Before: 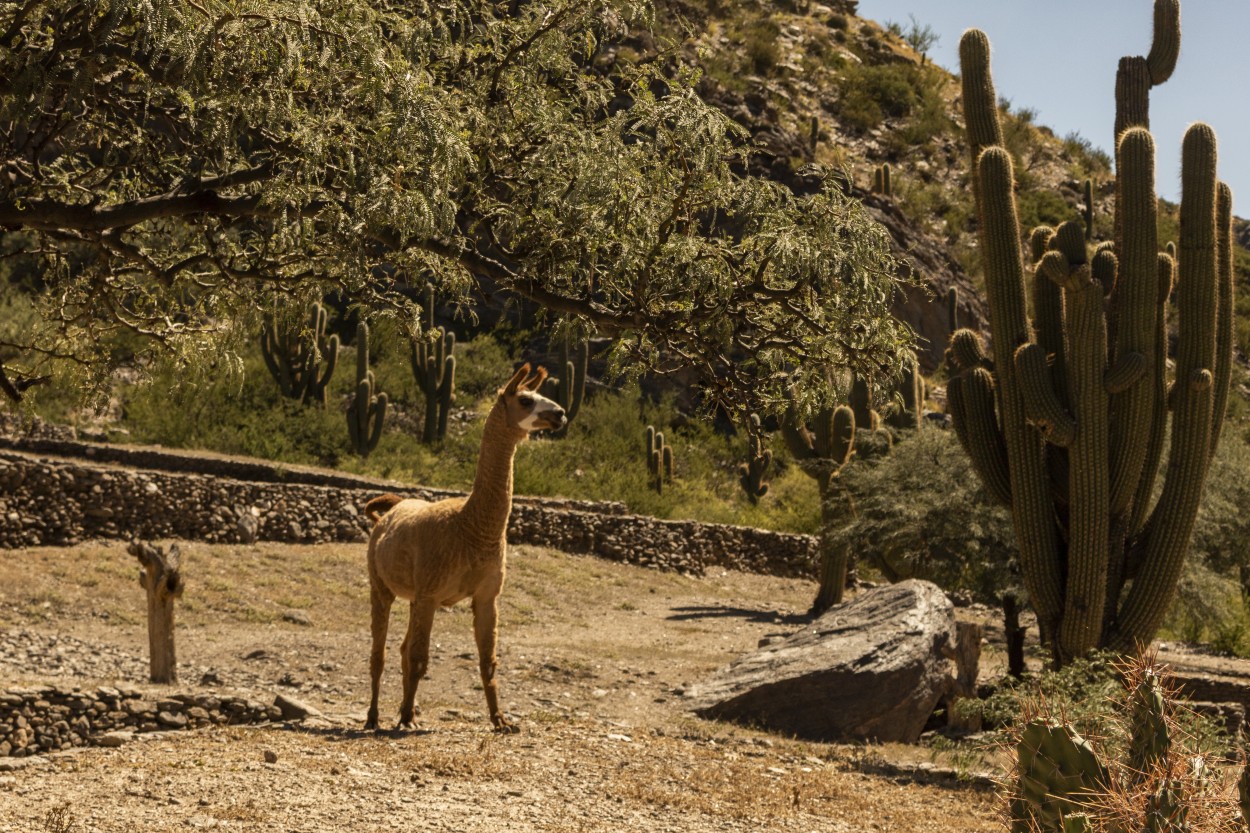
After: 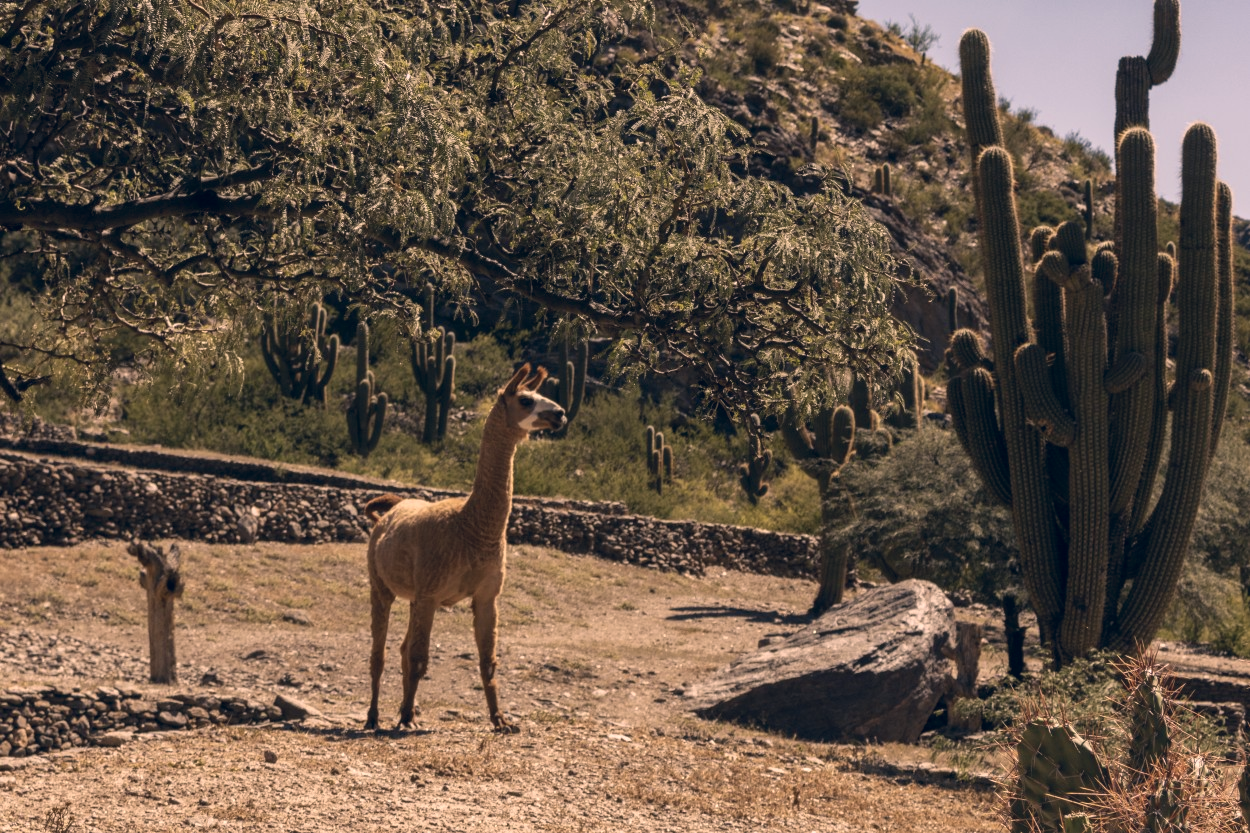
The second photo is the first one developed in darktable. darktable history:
color correction: highlights a* 14.34, highlights b* 6.08, shadows a* -5.31, shadows b* -15.88, saturation 0.86
